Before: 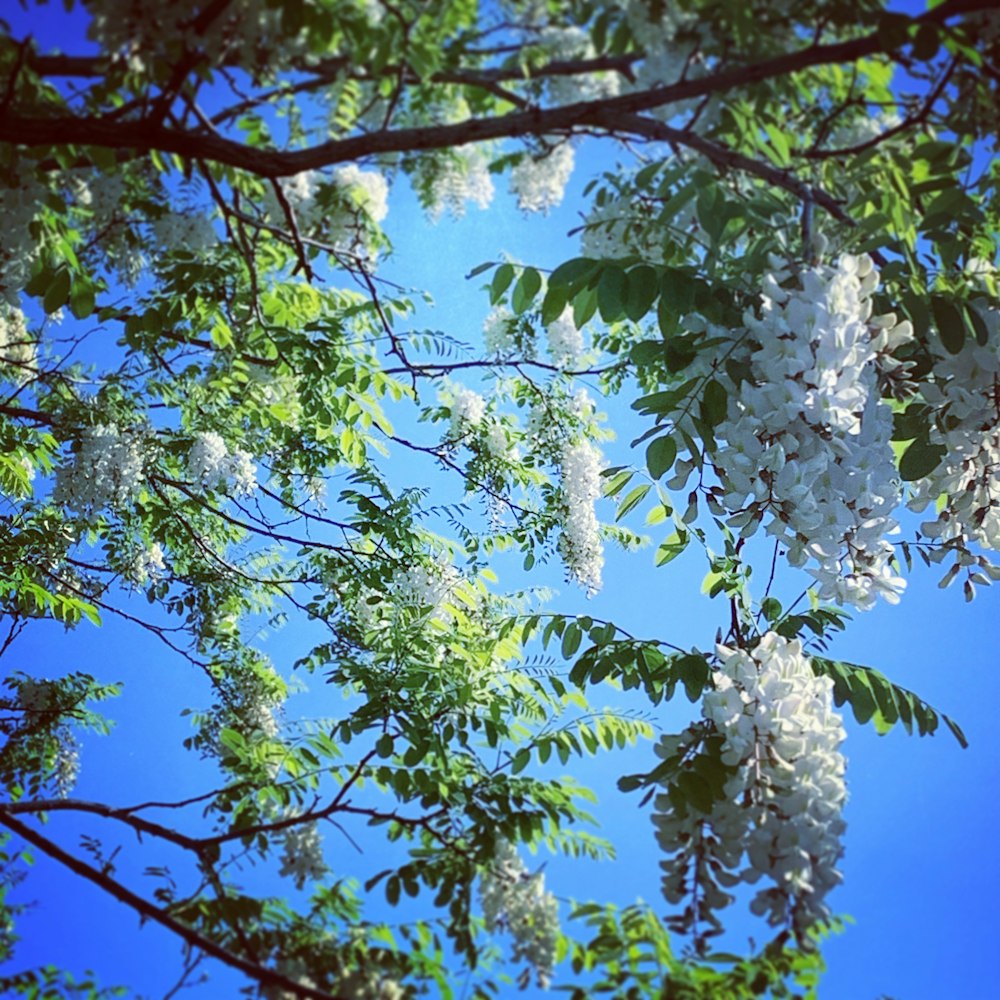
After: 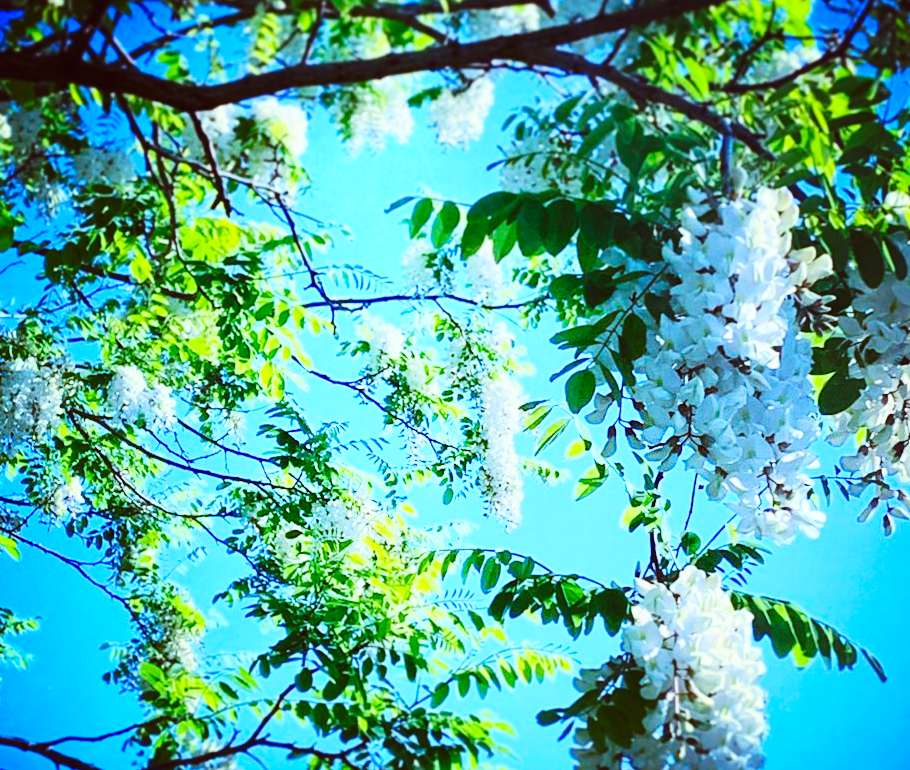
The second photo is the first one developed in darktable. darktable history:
contrast brightness saturation: contrast 0.2, brightness 0.16, saturation 0.22
white balance: red 0.925, blue 1.046
base curve: curves: ch0 [(0, 0) (0.036, 0.025) (0.121, 0.166) (0.206, 0.329) (0.605, 0.79) (1, 1)], preserve colors none
color correction: highlights b* 3
crop: left 8.155%, top 6.611%, bottom 15.385%
color balance rgb: perceptual saturation grading › global saturation 30%, global vibrance 10%
